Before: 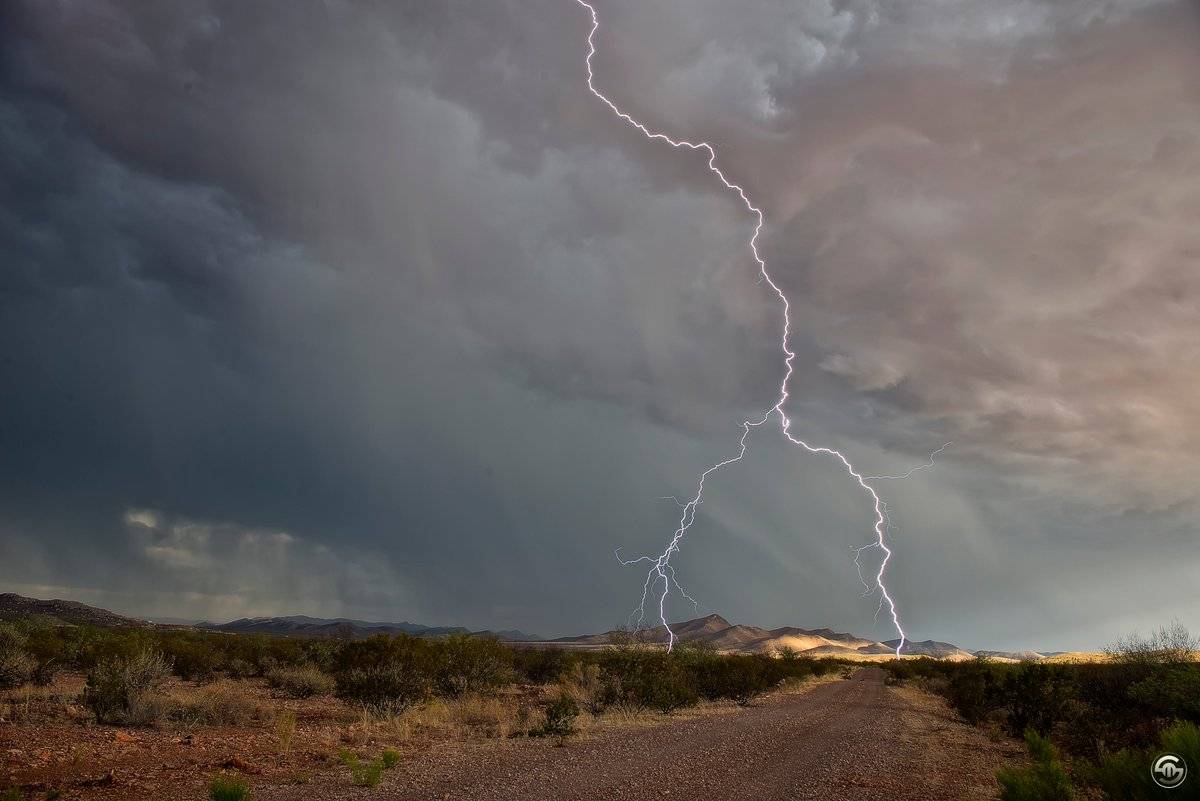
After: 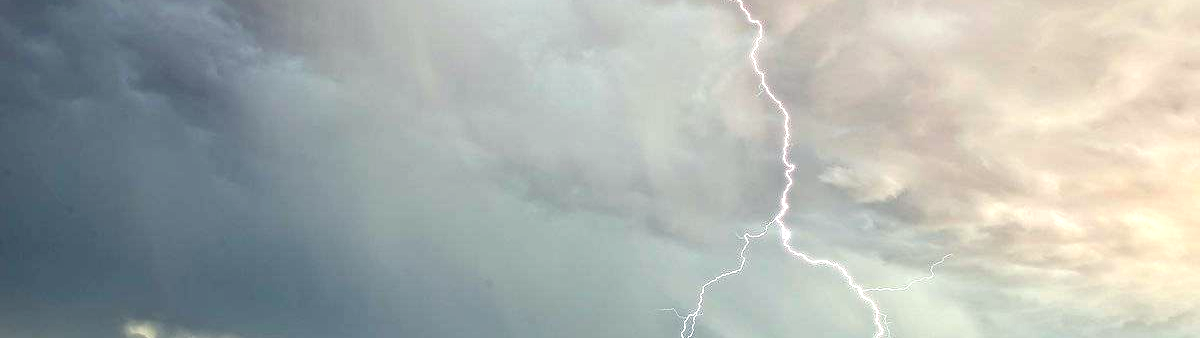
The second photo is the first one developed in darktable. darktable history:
color correction: highlights a* -4.73, highlights b* 5.04, saturation 0.942
crop and rotate: top 23.536%, bottom 34.206%
exposure: black level correction 0, exposure 1.548 EV, compensate exposure bias true, compensate highlight preservation false
